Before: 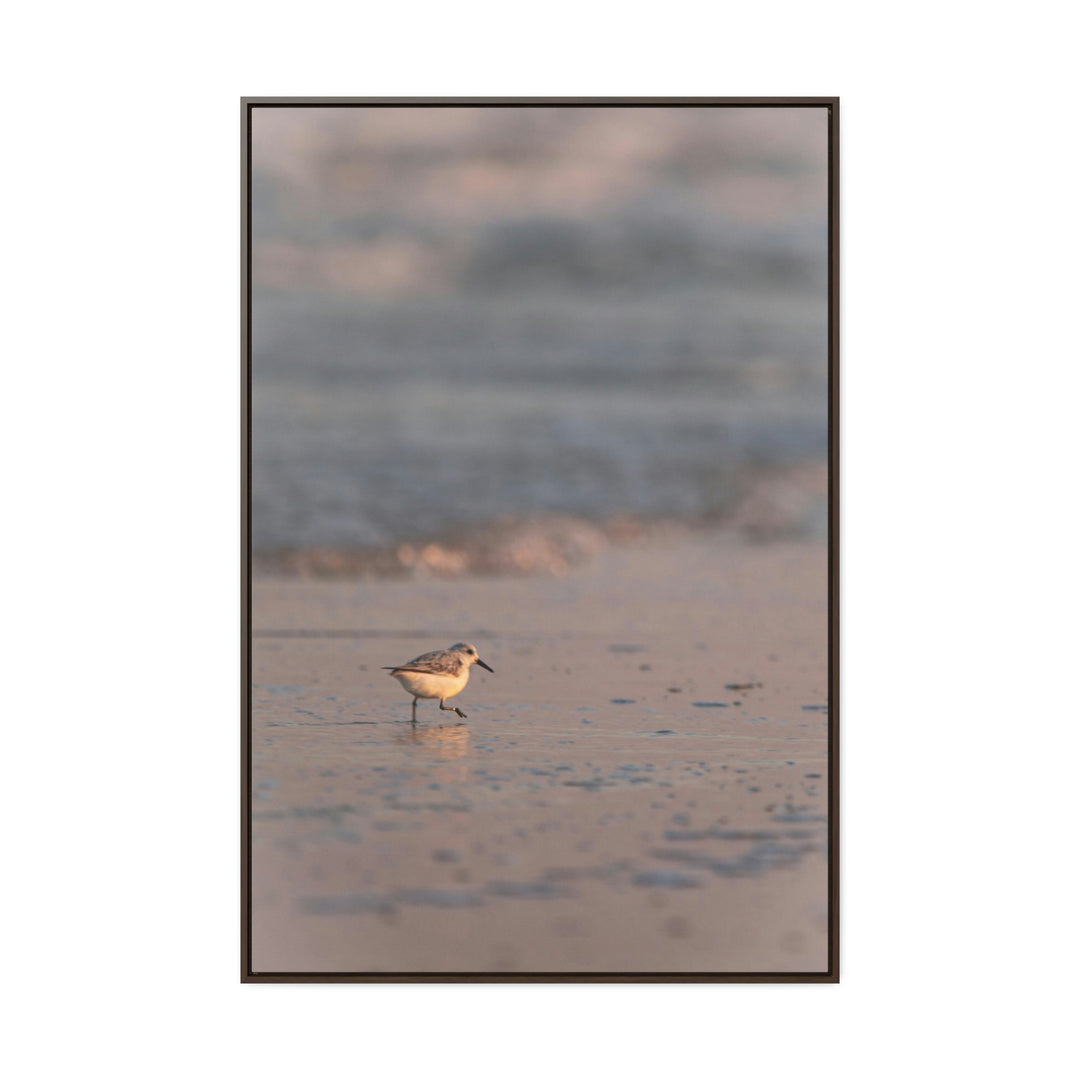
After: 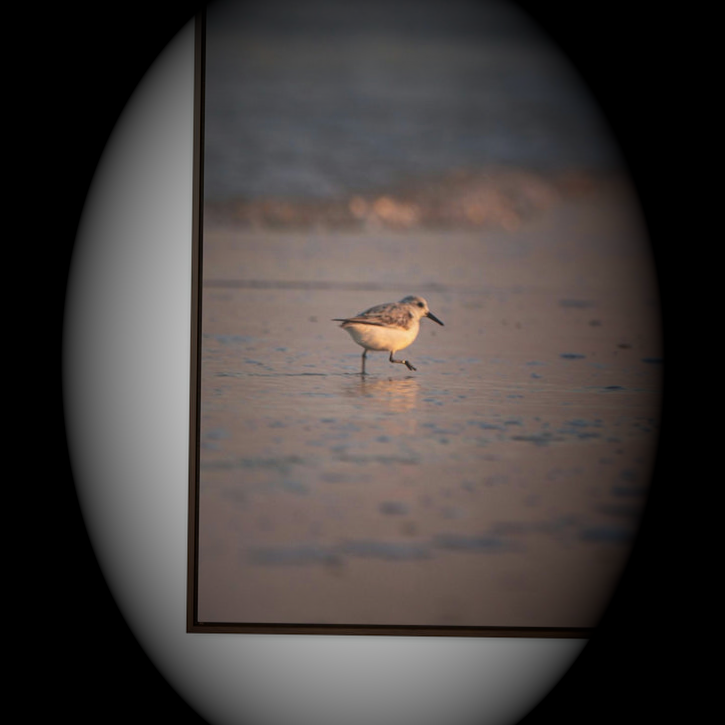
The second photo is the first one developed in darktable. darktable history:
vignetting: fall-off start 15.9%, fall-off radius 100%, brightness -1, saturation 0.5, width/height ratio 0.719
crop and rotate: angle -0.82°, left 3.85%, top 31.828%, right 27.992%
